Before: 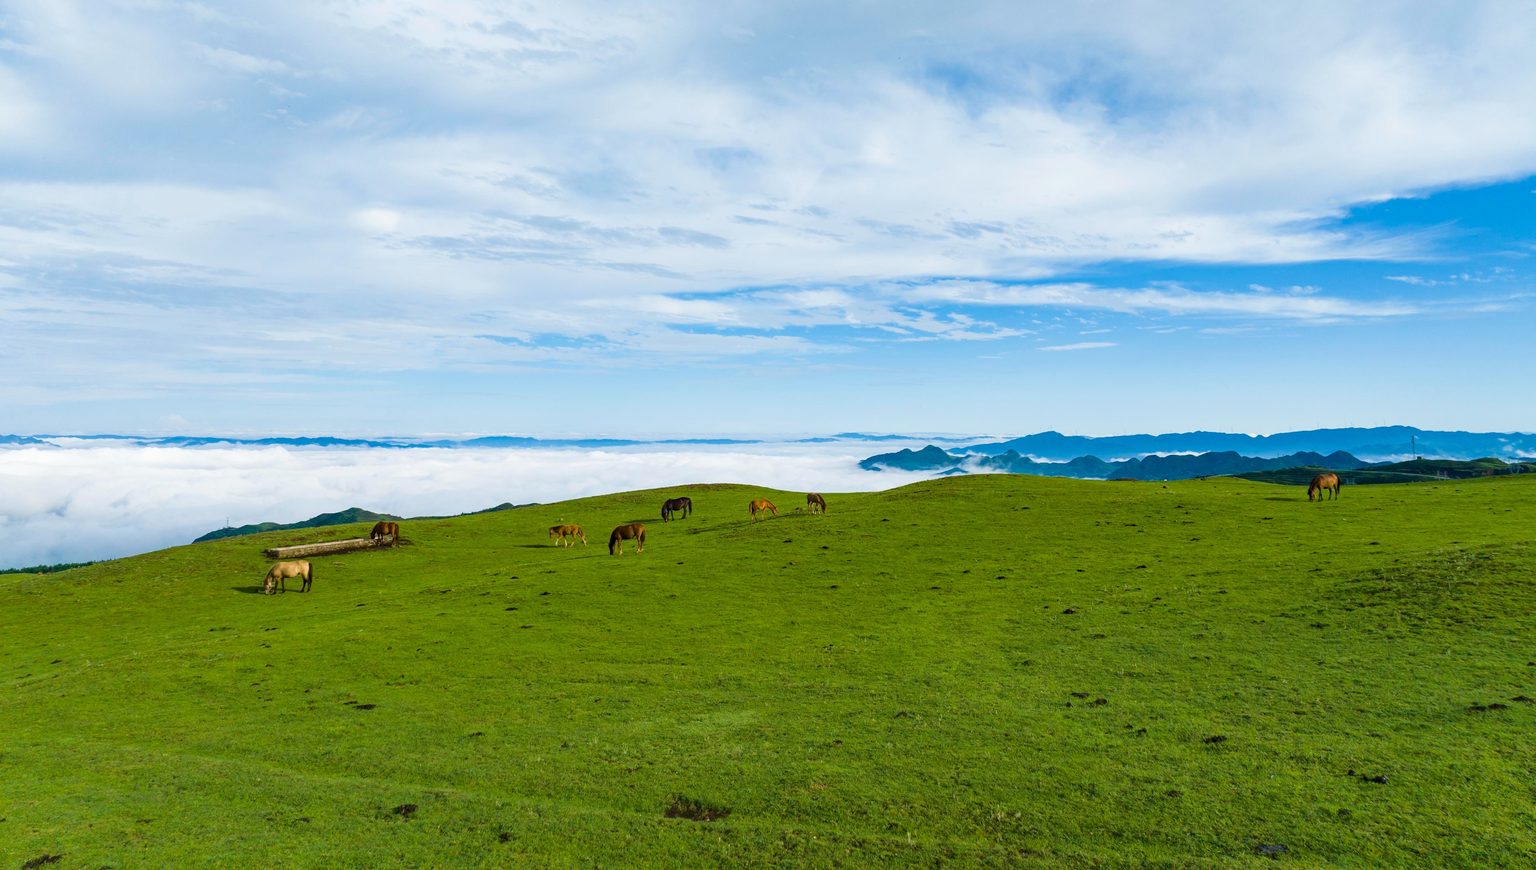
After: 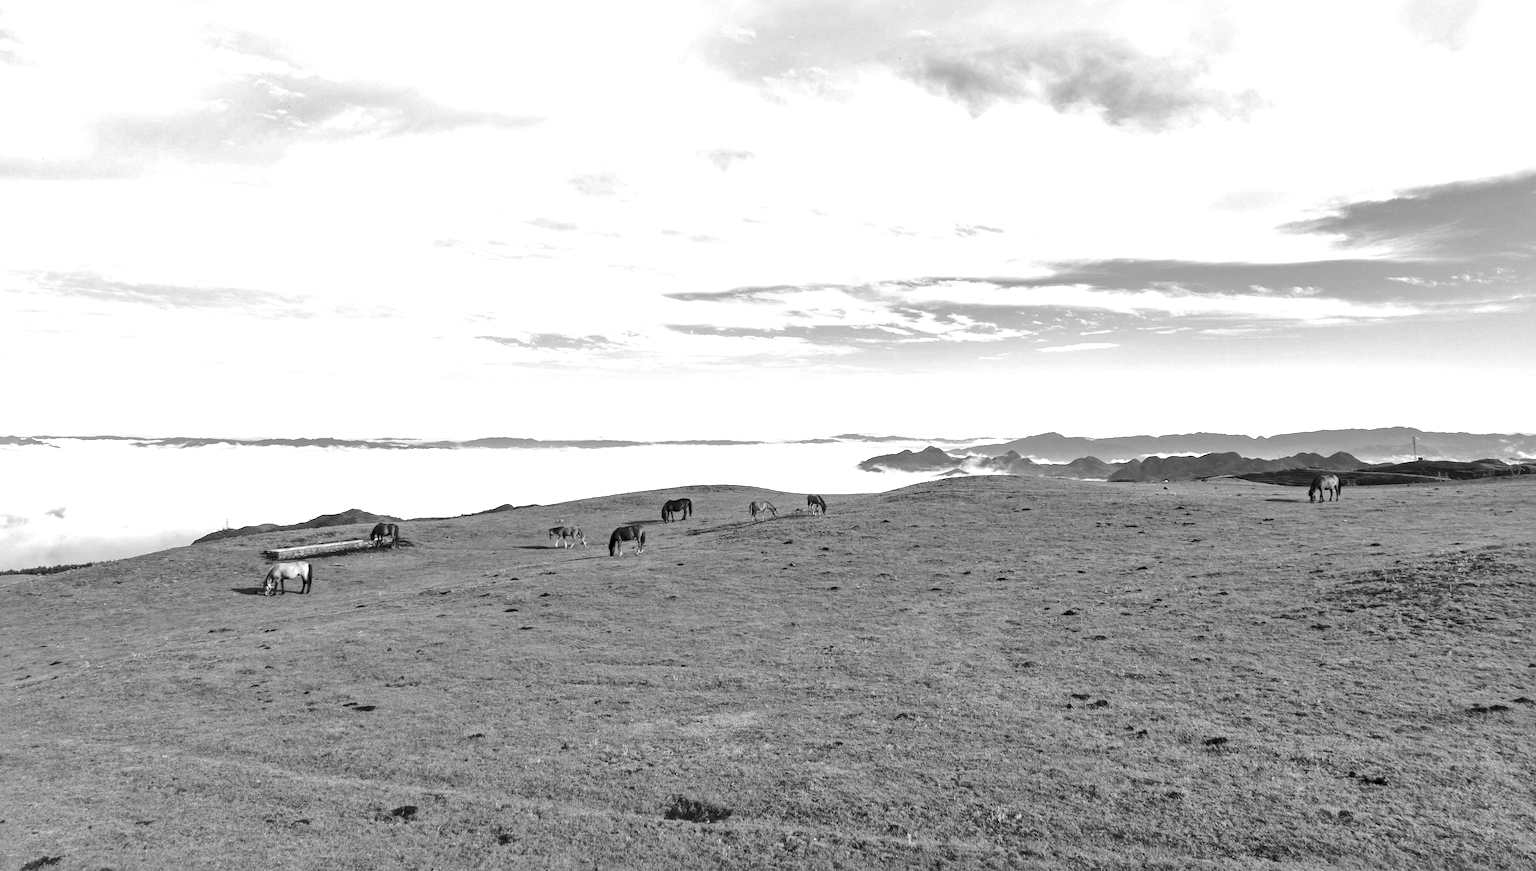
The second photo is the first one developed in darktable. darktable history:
color correction: highlights a* -5.94, highlights b* 11.19
crop and rotate: left 0.126%
tone curve: curves: ch0 [(0, 0) (0.003, 0.018) (0.011, 0.024) (0.025, 0.038) (0.044, 0.067) (0.069, 0.098) (0.1, 0.13) (0.136, 0.165) (0.177, 0.205) (0.224, 0.249) (0.277, 0.304) (0.335, 0.365) (0.399, 0.432) (0.468, 0.505) (0.543, 0.579) (0.623, 0.652) (0.709, 0.725) (0.801, 0.802) (0.898, 0.876) (1, 1)], preserve colors none
local contrast: mode bilateral grid, contrast 20, coarseness 50, detail 171%, midtone range 0.2
monochrome: a -4.13, b 5.16, size 1
exposure: exposure 0.785 EV, compensate highlight preservation false
